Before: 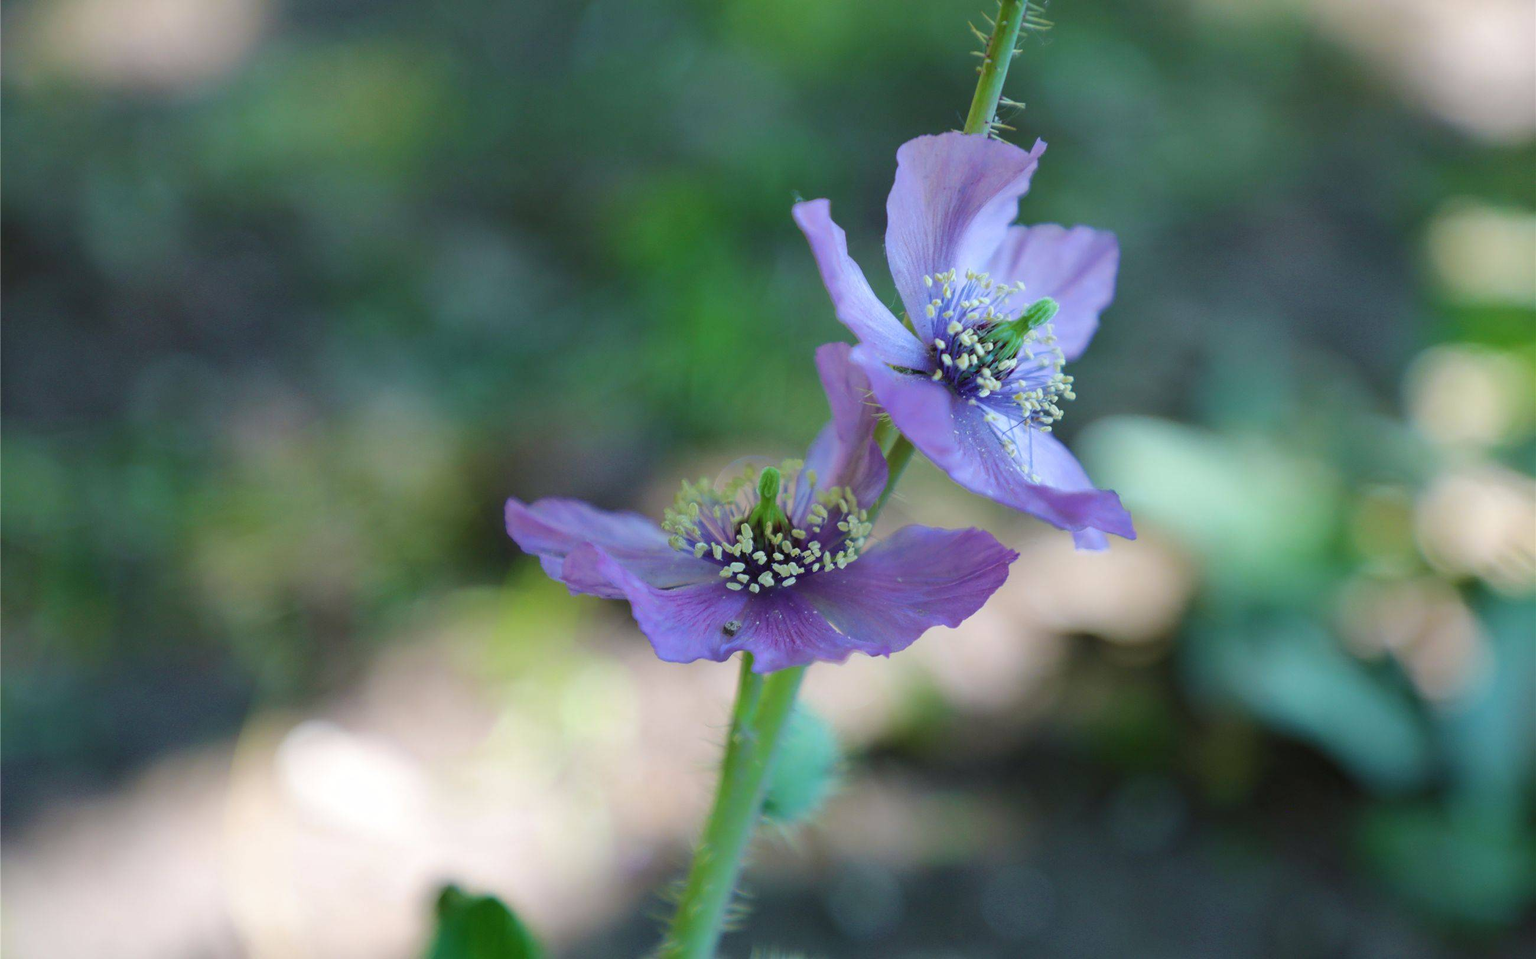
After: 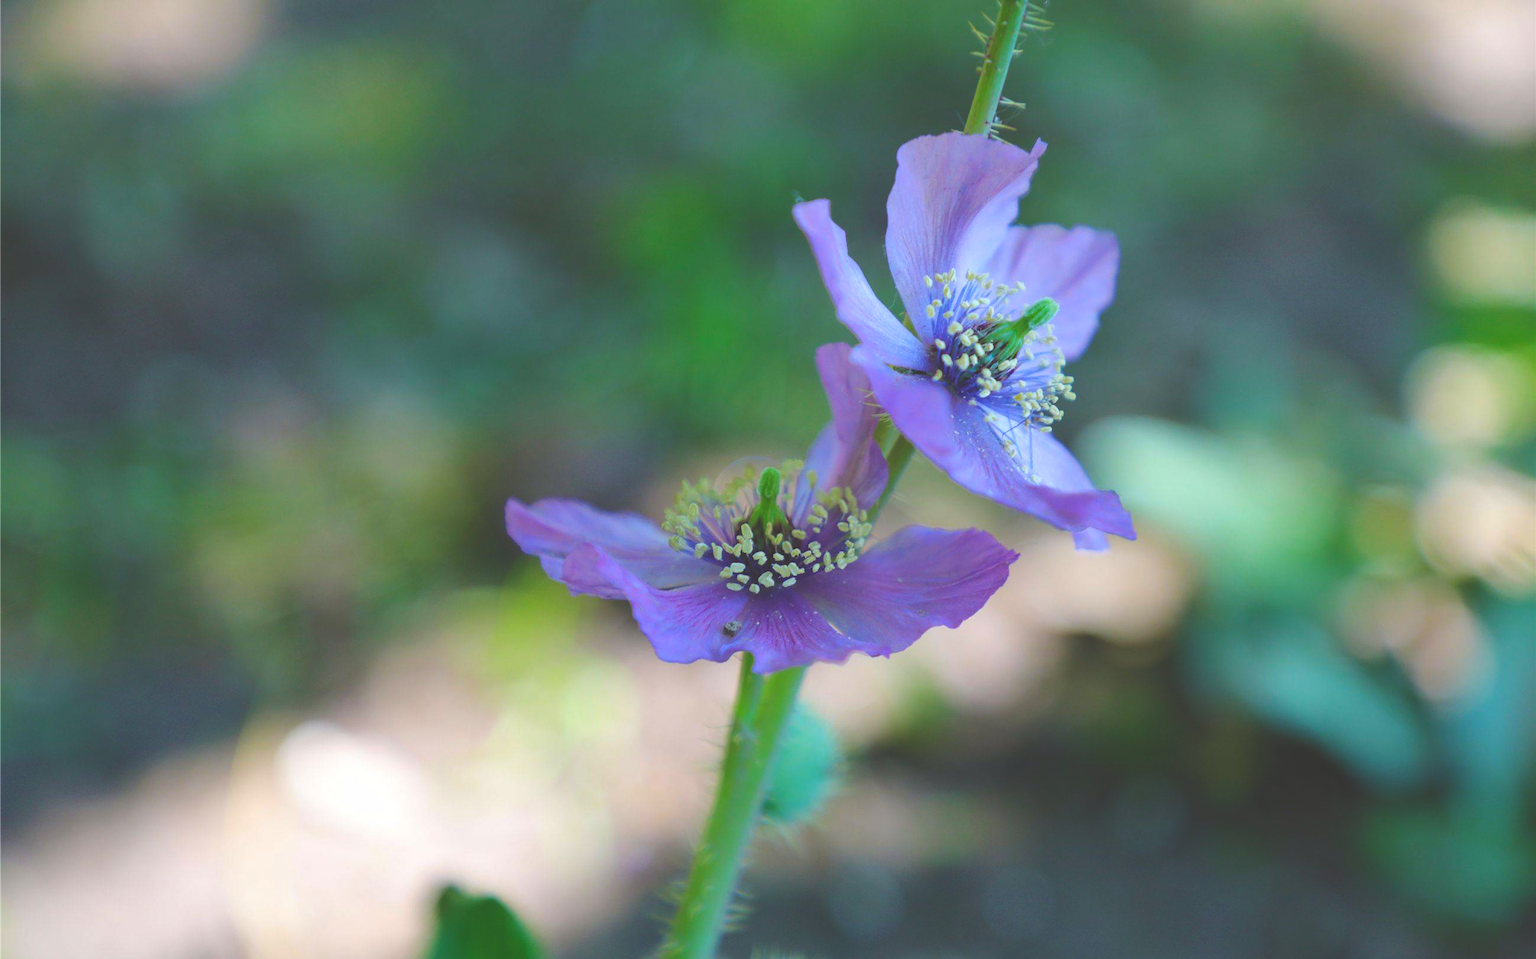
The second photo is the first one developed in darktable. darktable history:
exposure: black level correction -0.03, compensate highlight preservation false
color correction: saturation 1.32
